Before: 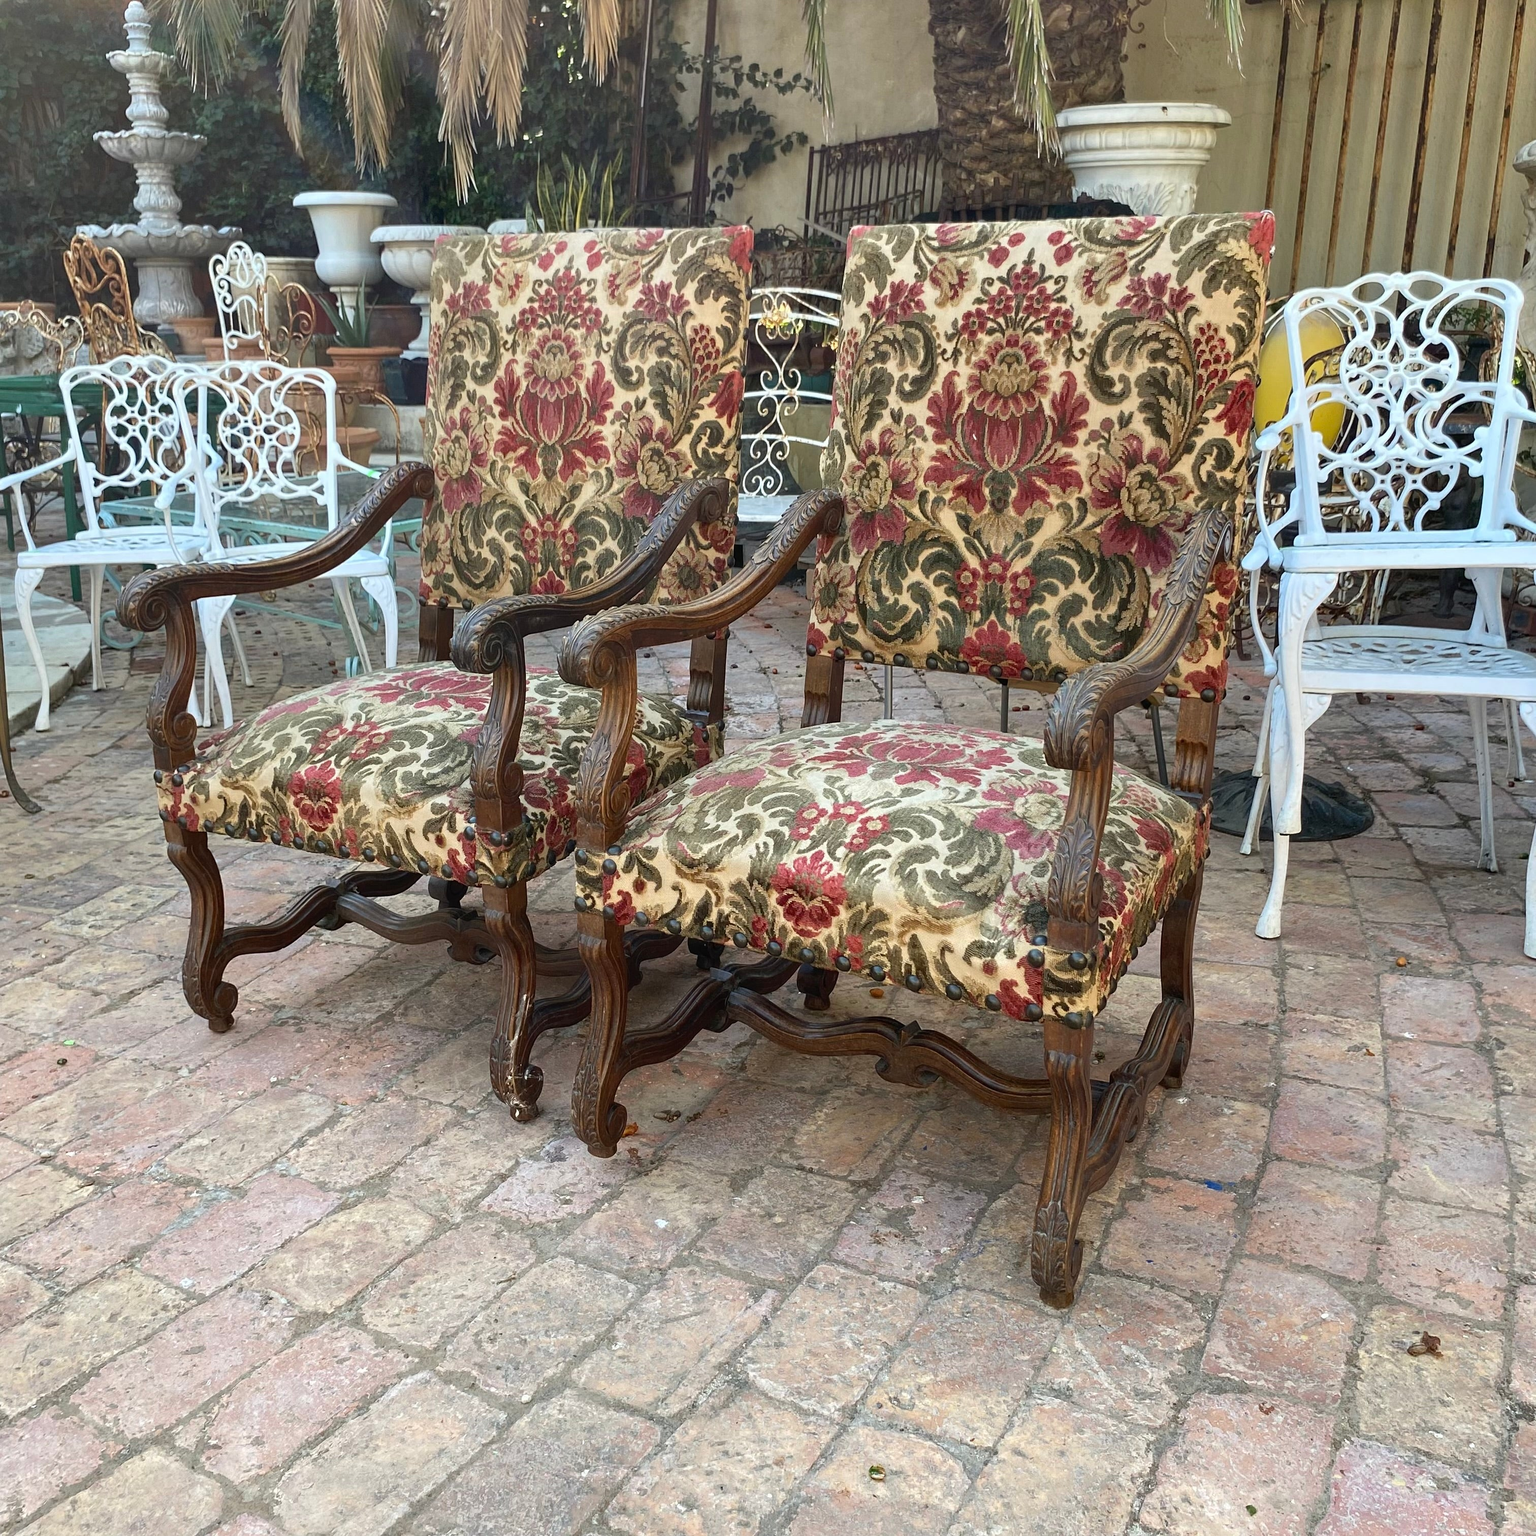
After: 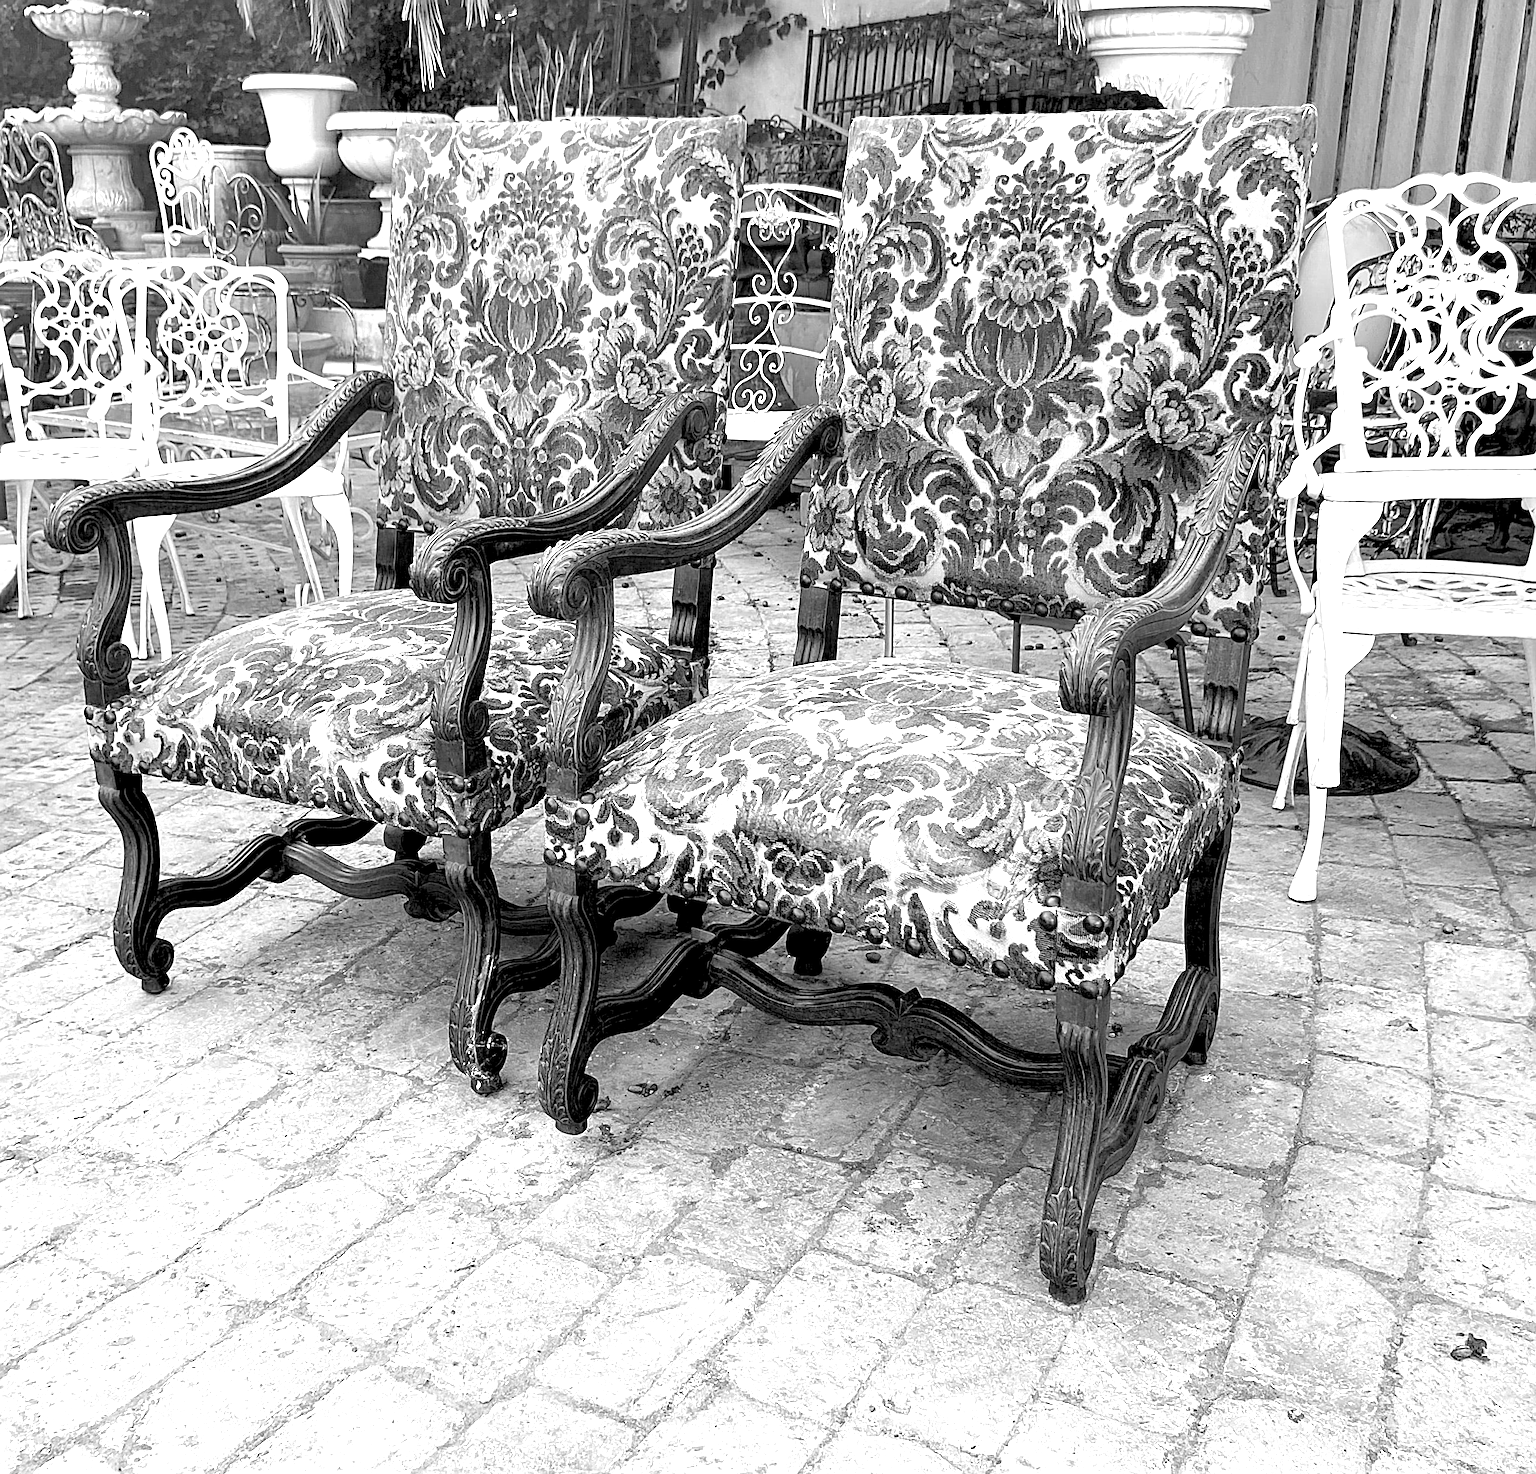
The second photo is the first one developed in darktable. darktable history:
sharpen: radius 2.676, amount 0.669
exposure: black level correction 0.001, exposure 0.955 EV, compensate exposure bias true, compensate highlight preservation false
crop and rotate: angle -1.96°, left 3.097%, top 4.154%, right 1.586%, bottom 0.529%
rgb levels: levels [[0.029, 0.461, 0.922], [0, 0.5, 1], [0, 0.5, 1]]
color calibration: output gray [0.25, 0.35, 0.4, 0], x 0.383, y 0.372, temperature 3905.17 K
rotate and perspective: rotation -1.42°, crop left 0.016, crop right 0.984, crop top 0.035, crop bottom 0.965
